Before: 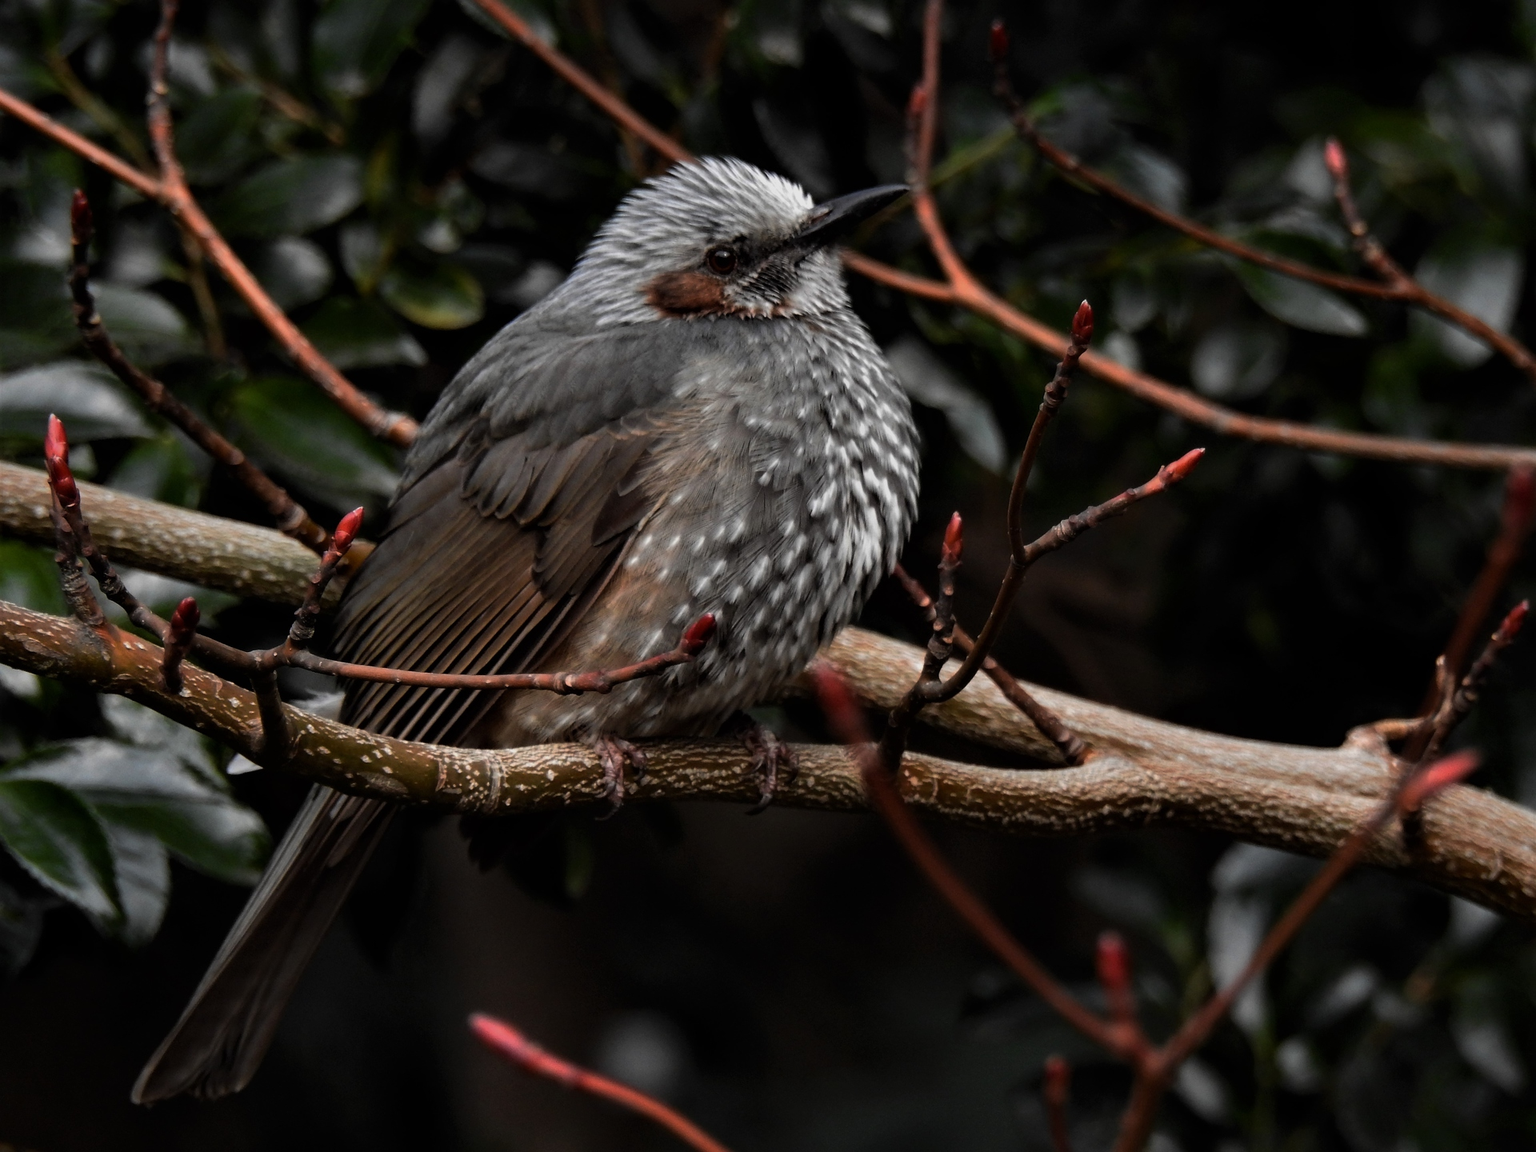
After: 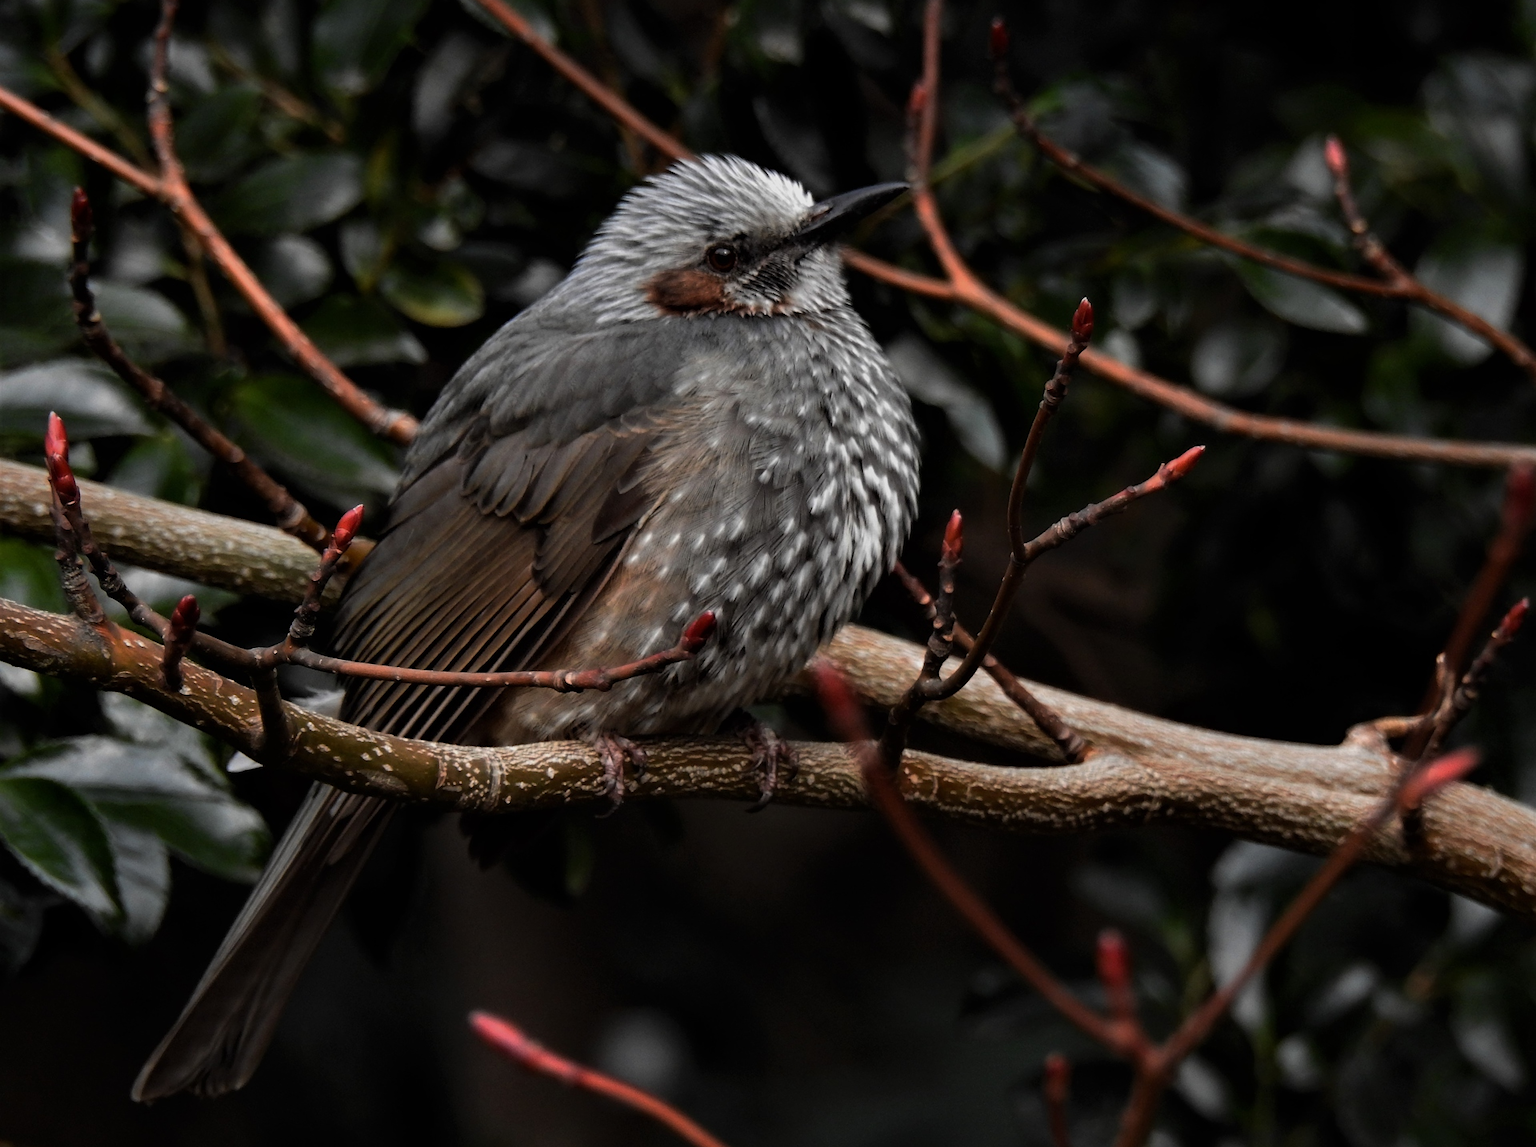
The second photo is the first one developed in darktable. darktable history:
crop: top 0.24%, bottom 0.176%
